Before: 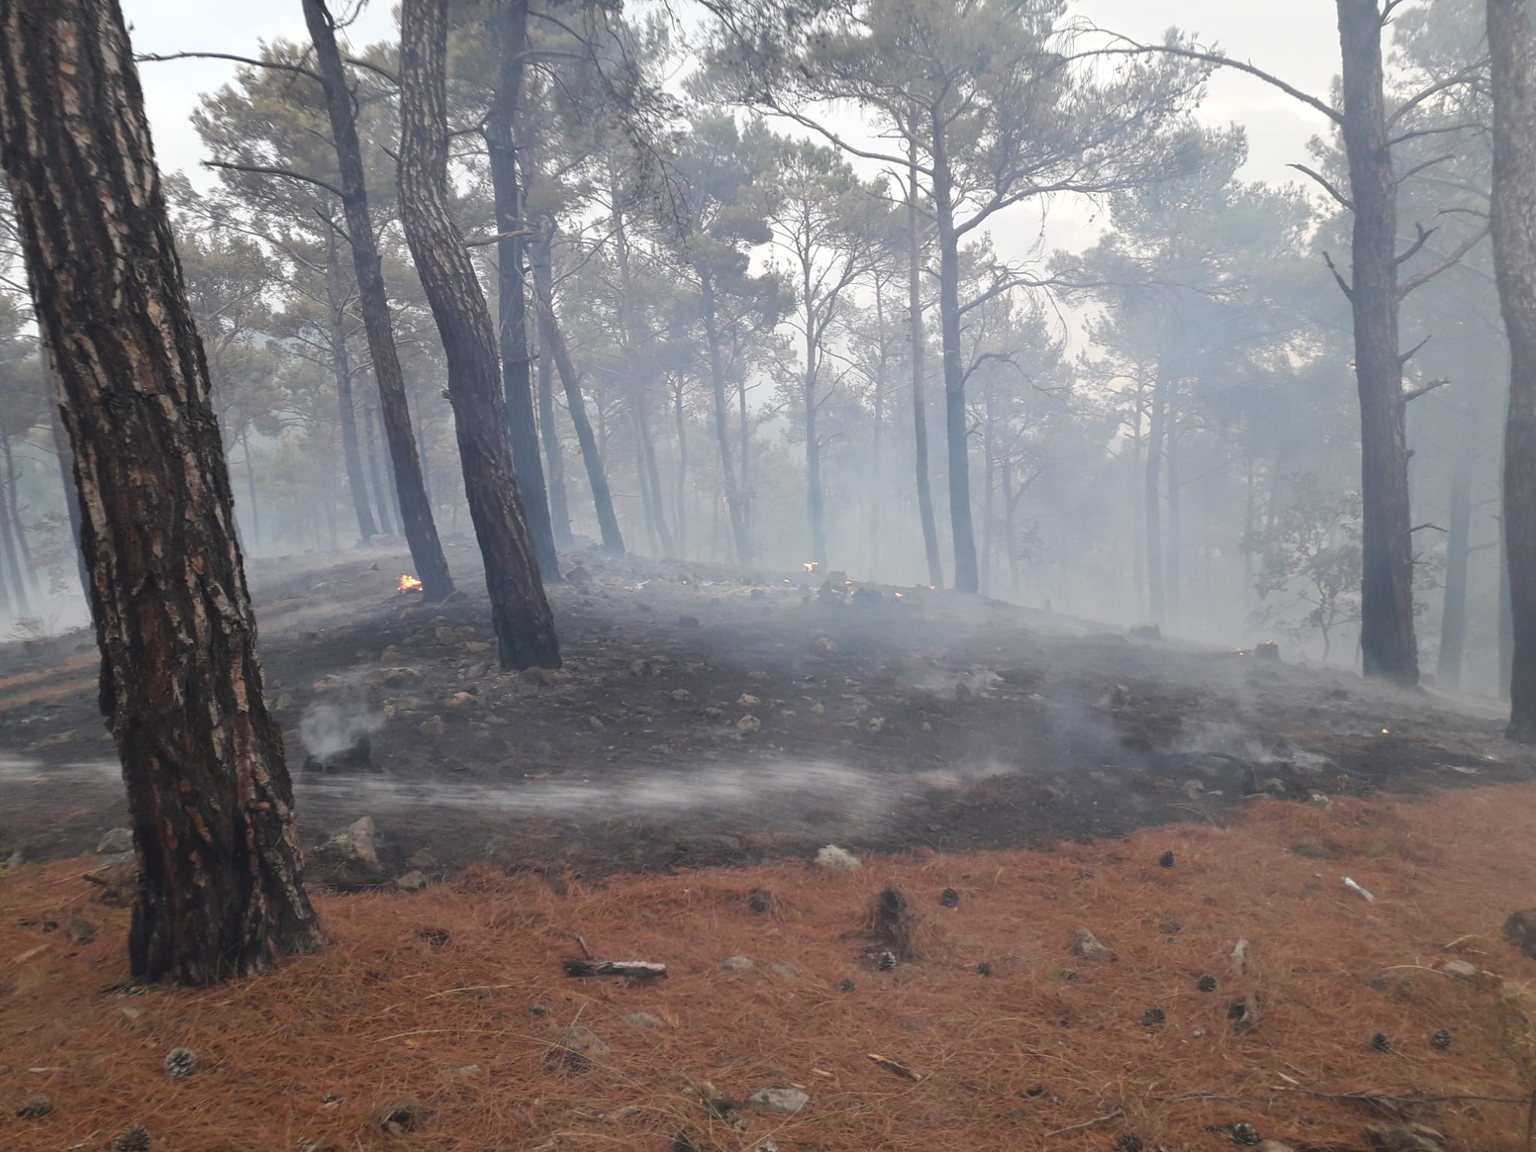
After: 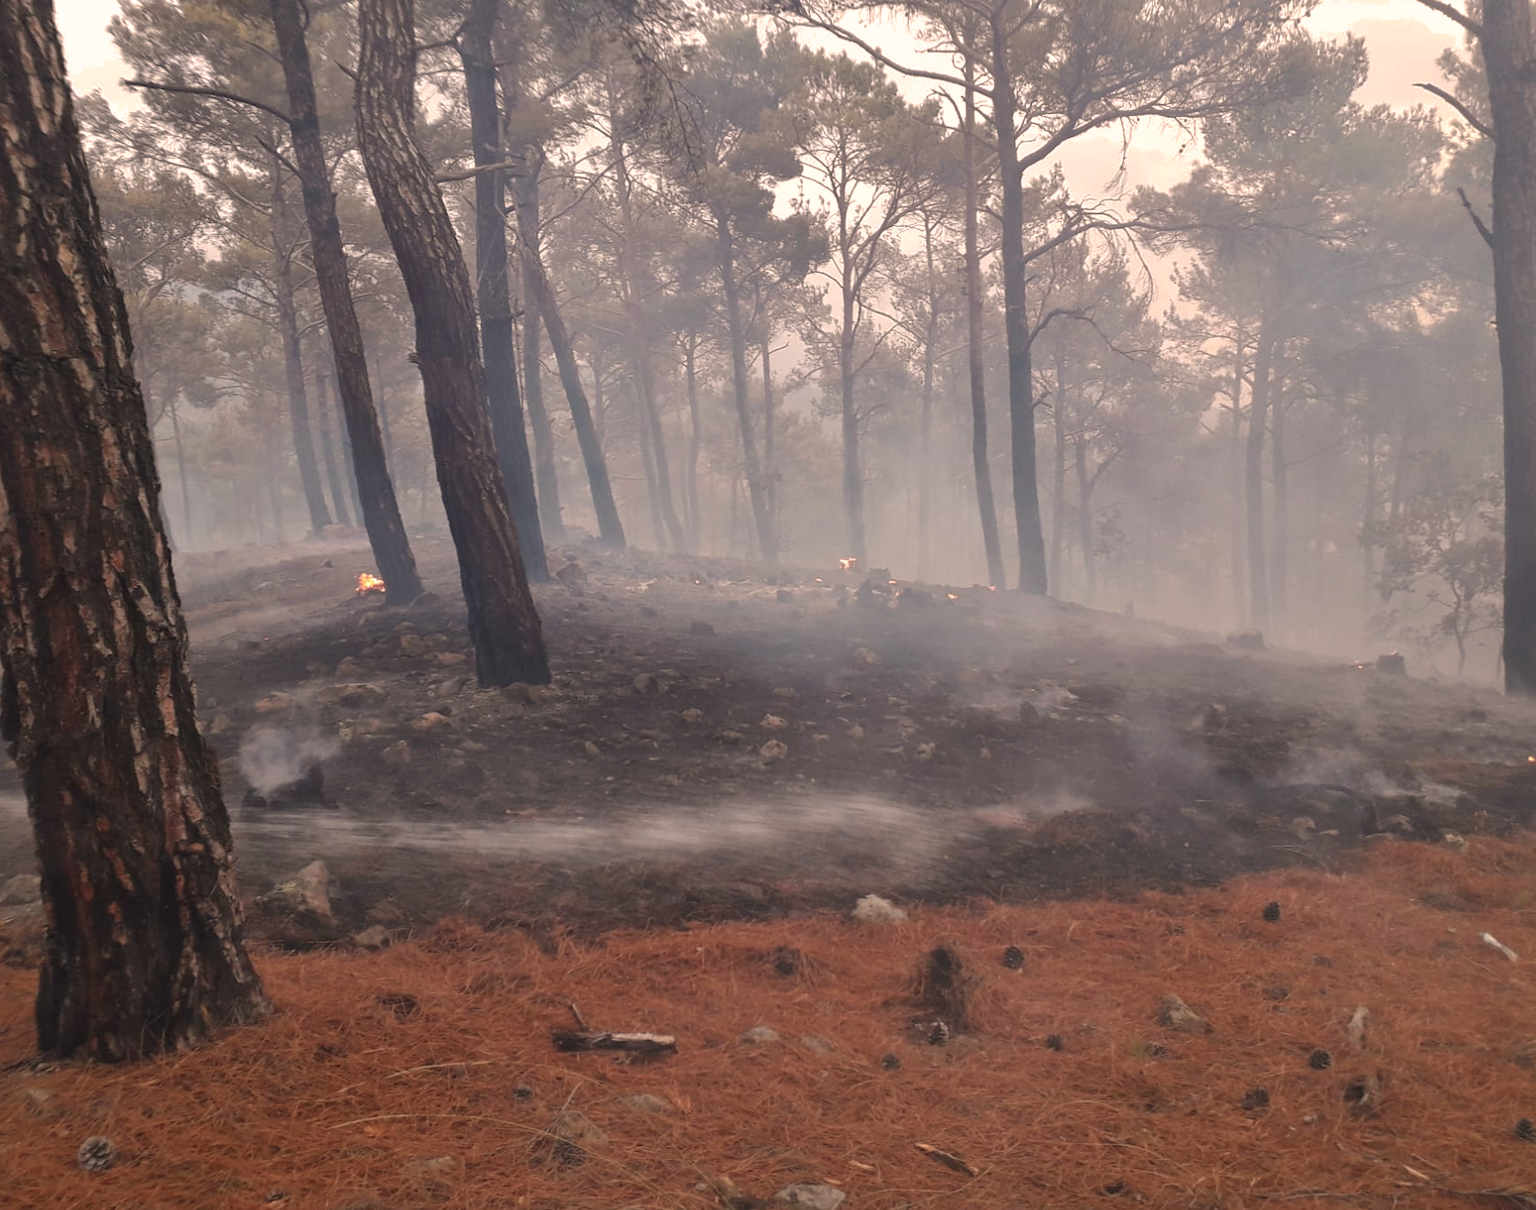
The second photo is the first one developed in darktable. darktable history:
contrast brightness saturation: brightness -0.09
white balance: red 1.127, blue 0.943
shadows and highlights: shadows 40, highlights -60
crop: left 6.446%, top 8.188%, right 9.538%, bottom 3.548%
